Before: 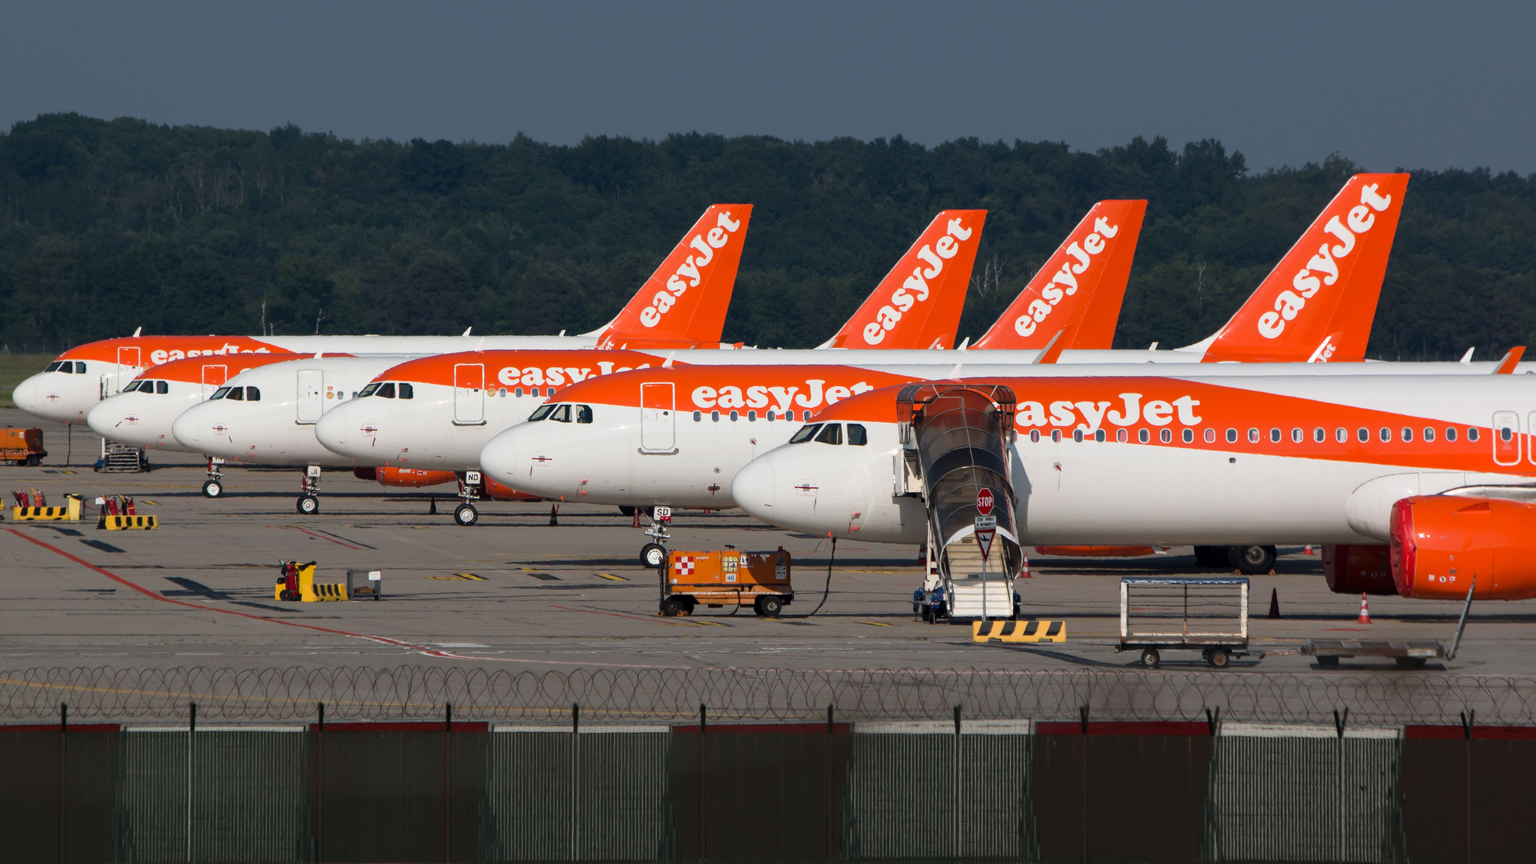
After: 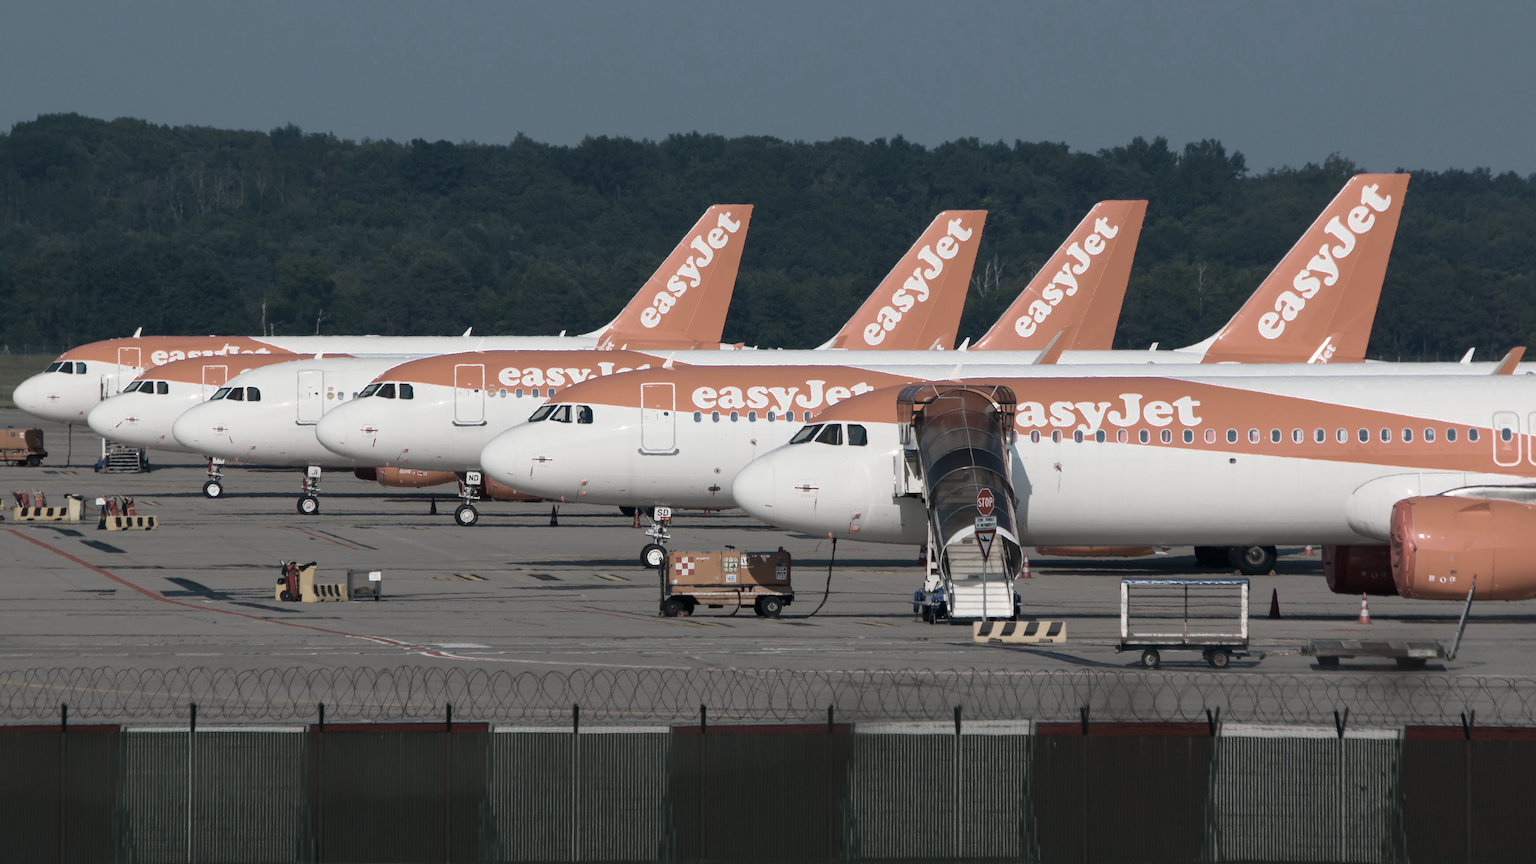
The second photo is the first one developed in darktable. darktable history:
color zones: curves: ch0 [(0, 0.613) (0.01, 0.613) (0.245, 0.448) (0.498, 0.529) (0.642, 0.665) (0.879, 0.777) (0.99, 0.613)]; ch1 [(0, 0.272) (0.219, 0.127) (0.724, 0.346)]
color balance: mode lift, gamma, gain (sRGB), lift [1, 1, 1.022, 1.026]
velvia: on, module defaults
